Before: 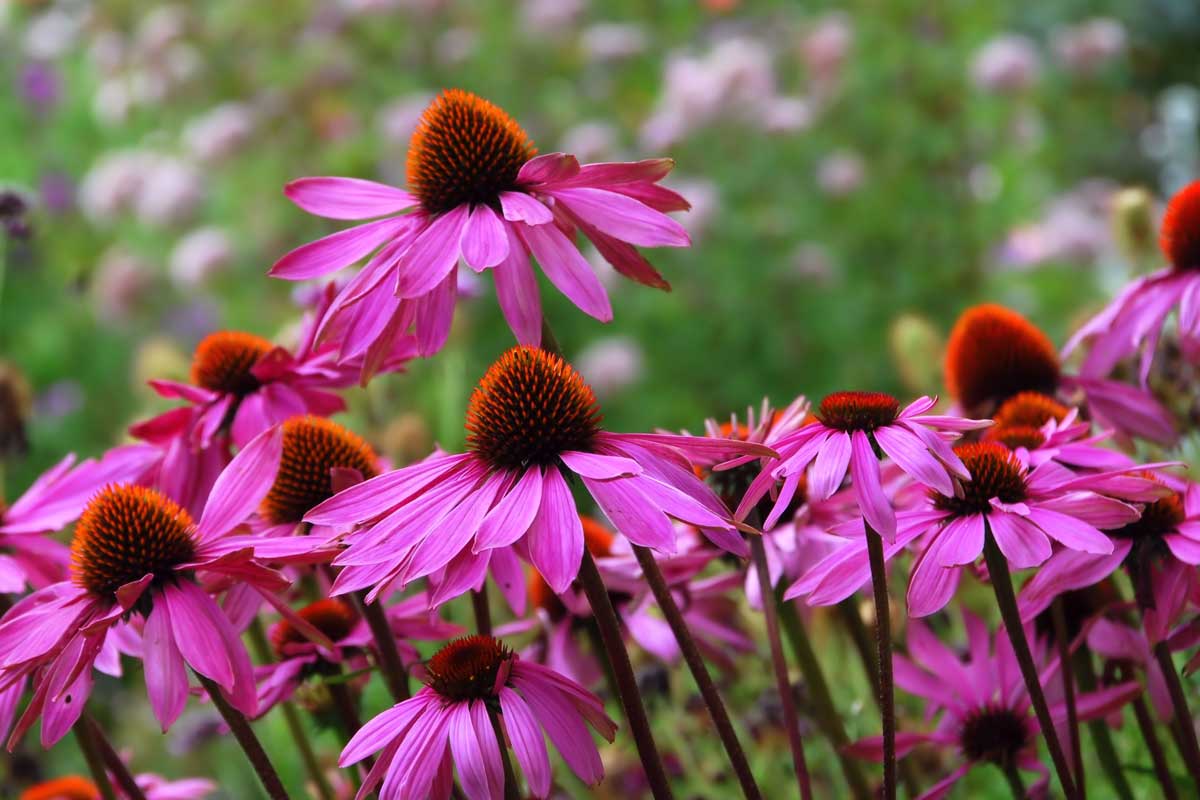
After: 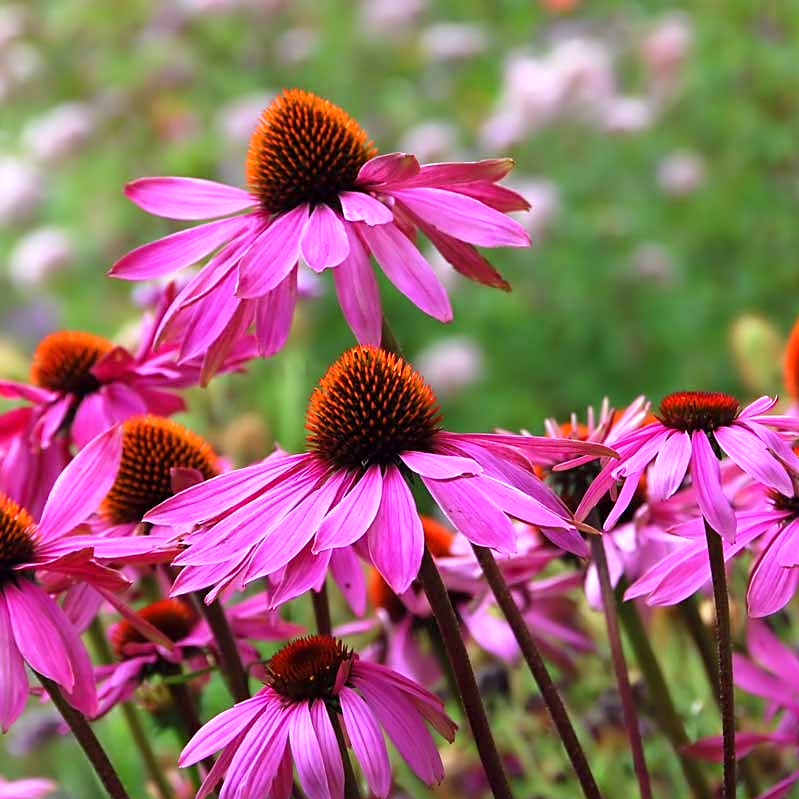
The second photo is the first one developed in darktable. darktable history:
crop and rotate: left 13.409%, right 19.924%
sharpen: on, module defaults
exposure: black level correction 0.001, exposure 0.5 EV, compensate exposure bias true, compensate highlight preservation false
